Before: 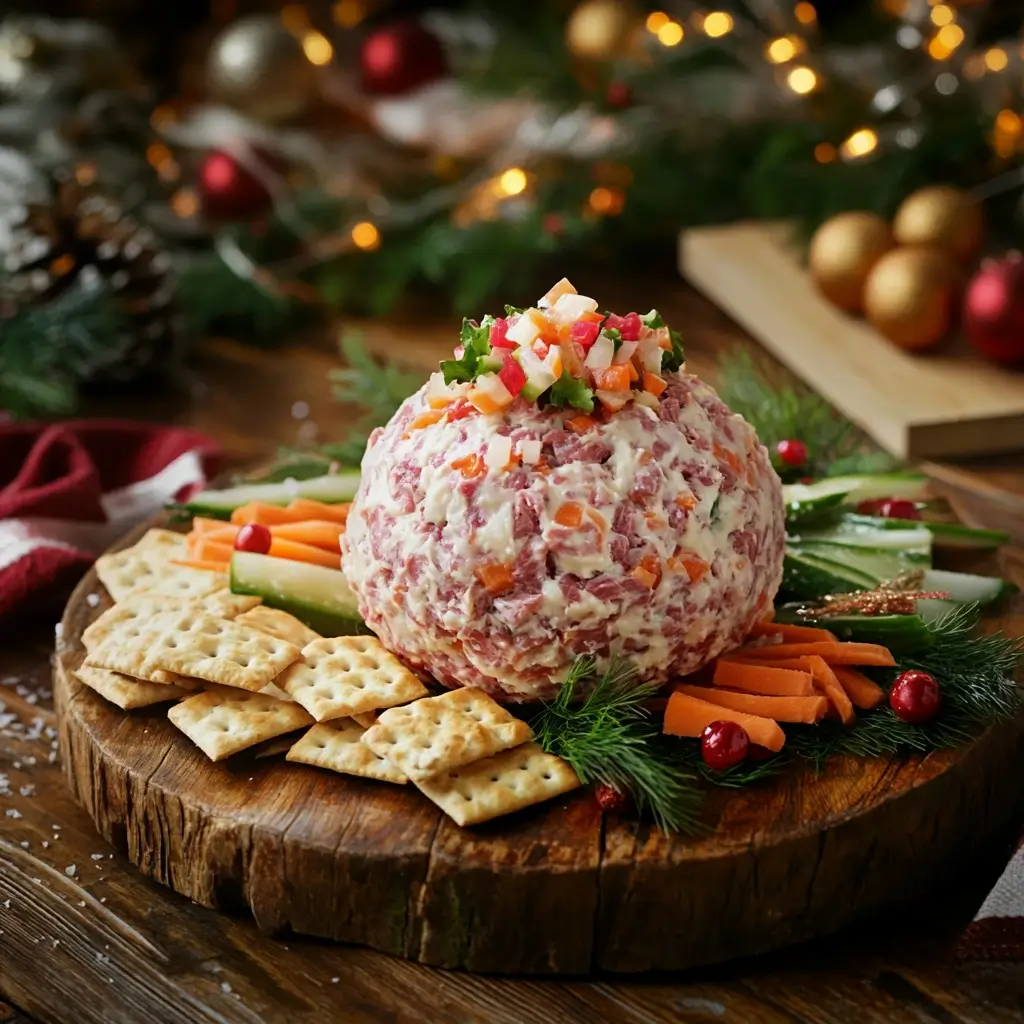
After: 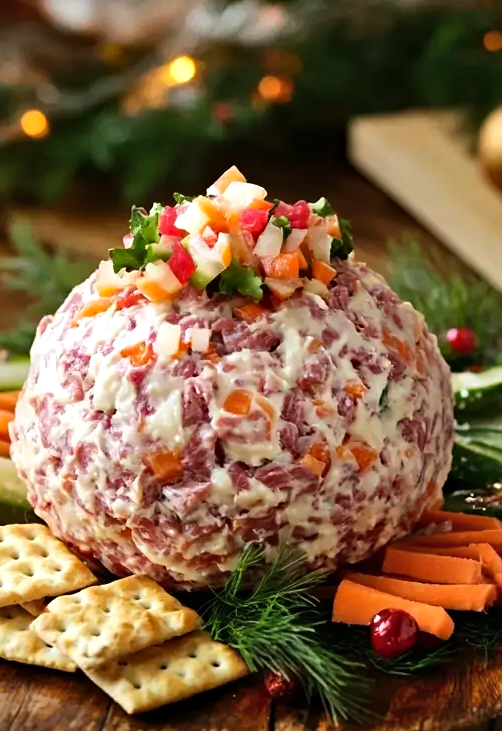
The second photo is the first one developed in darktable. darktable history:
crop: left 32.327%, top 10.993%, right 18.578%, bottom 17.527%
haze removal: compatibility mode true, adaptive false
tone equalizer: -8 EV -0.442 EV, -7 EV -0.378 EV, -6 EV -0.371 EV, -5 EV -0.199 EV, -3 EV 0.239 EV, -2 EV 0.355 EV, -1 EV 0.406 EV, +0 EV 0.425 EV, edges refinement/feathering 500, mask exposure compensation -1.57 EV, preserve details no
shadows and highlights: shadows 52.2, highlights -28.28, soften with gaussian
